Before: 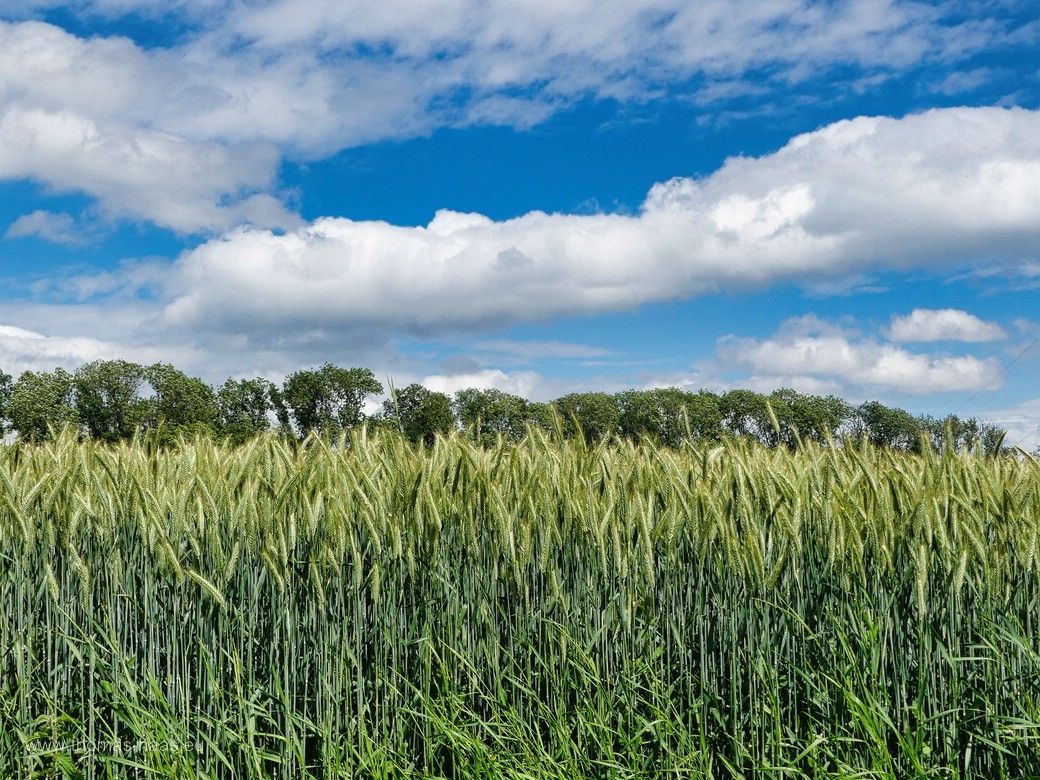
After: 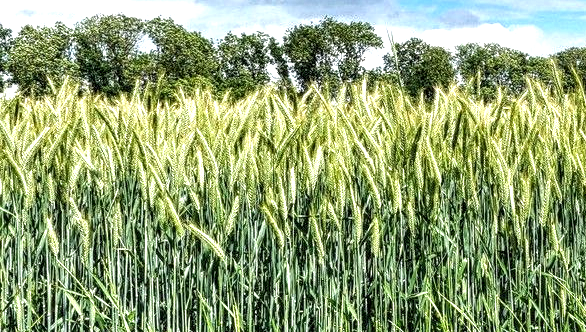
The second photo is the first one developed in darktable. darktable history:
exposure: black level correction 0, exposure 1.015 EV, compensate exposure bias true, compensate highlight preservation false
local contrast: detail 154%
crop: top 44.483%, right 43.593%, bottom 12.892%
